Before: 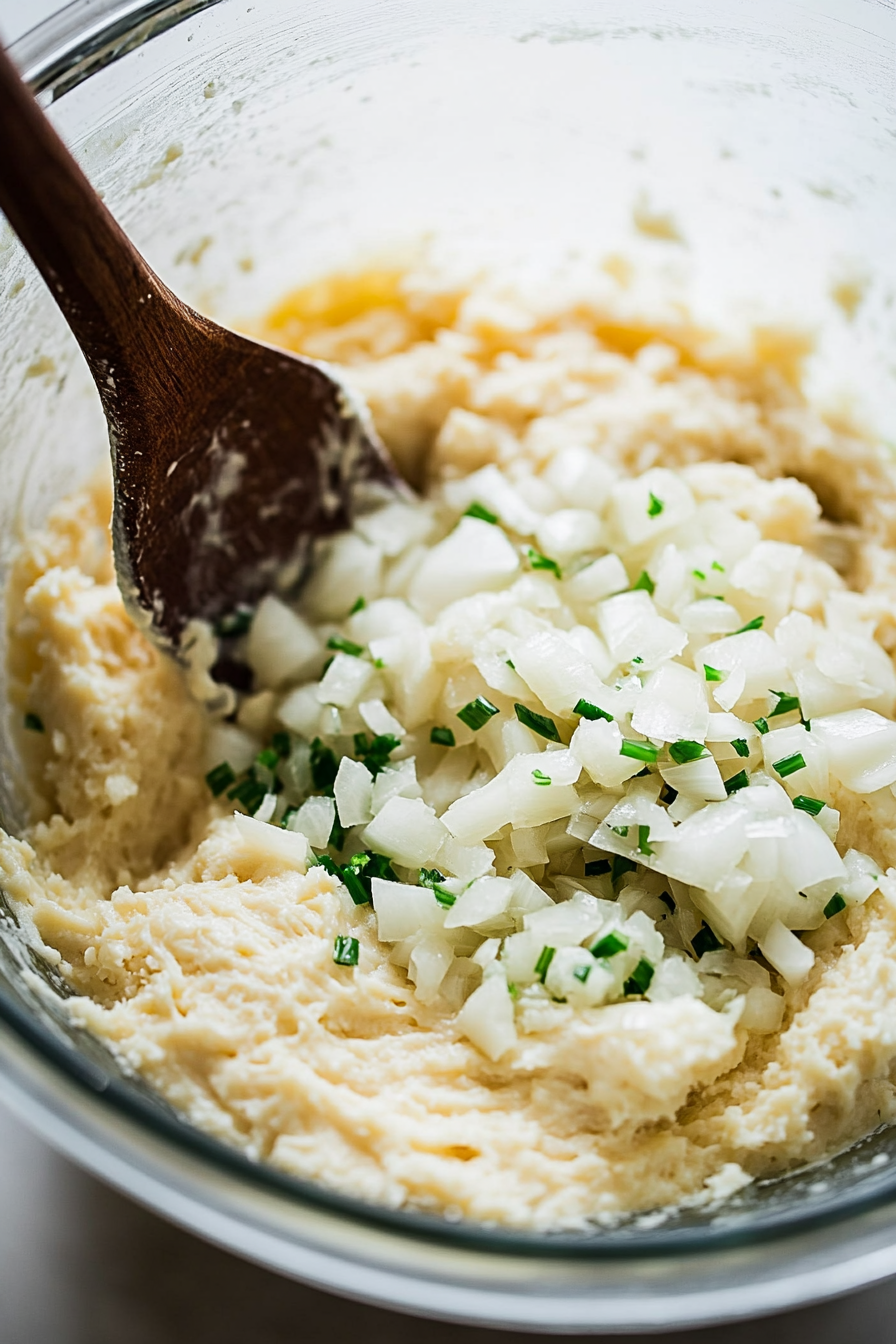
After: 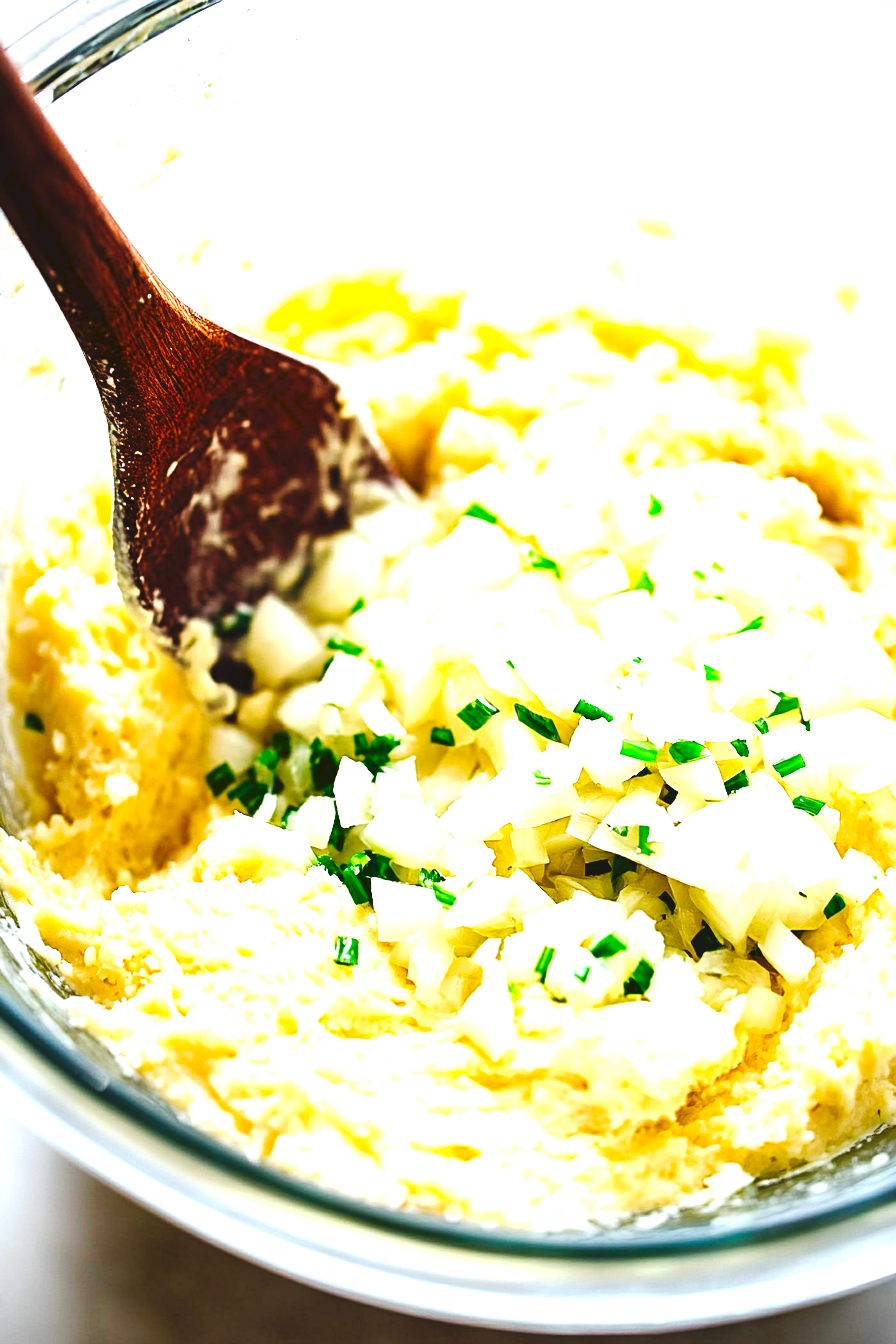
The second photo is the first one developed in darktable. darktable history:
tone curve: curves: ch0 [(0, 0) (0.003, 0.077) (0.011, 0.078) (0.025, 0.078) (0.044, 0.08) (0.069, 0.088) (0.1, 0.102) (0.136, 0.12) (0.177, 0.148) (0.224, 0.191) (0.277, 0.261) (0.335, 0.335) (0.399, 0.419) (0.468, 0.522) (0.543, 0.611) (0.623, 0.702) (0.709, 0.779) (0.801, 0.855) (0.898, 0.918) (1, 1)], preserve colors none
contrast brightness saturation: saturation 0.5
exposure: black level correction 0, exposure 1.45 EV, compensate exposure bias true, compensate highlight preservation false
